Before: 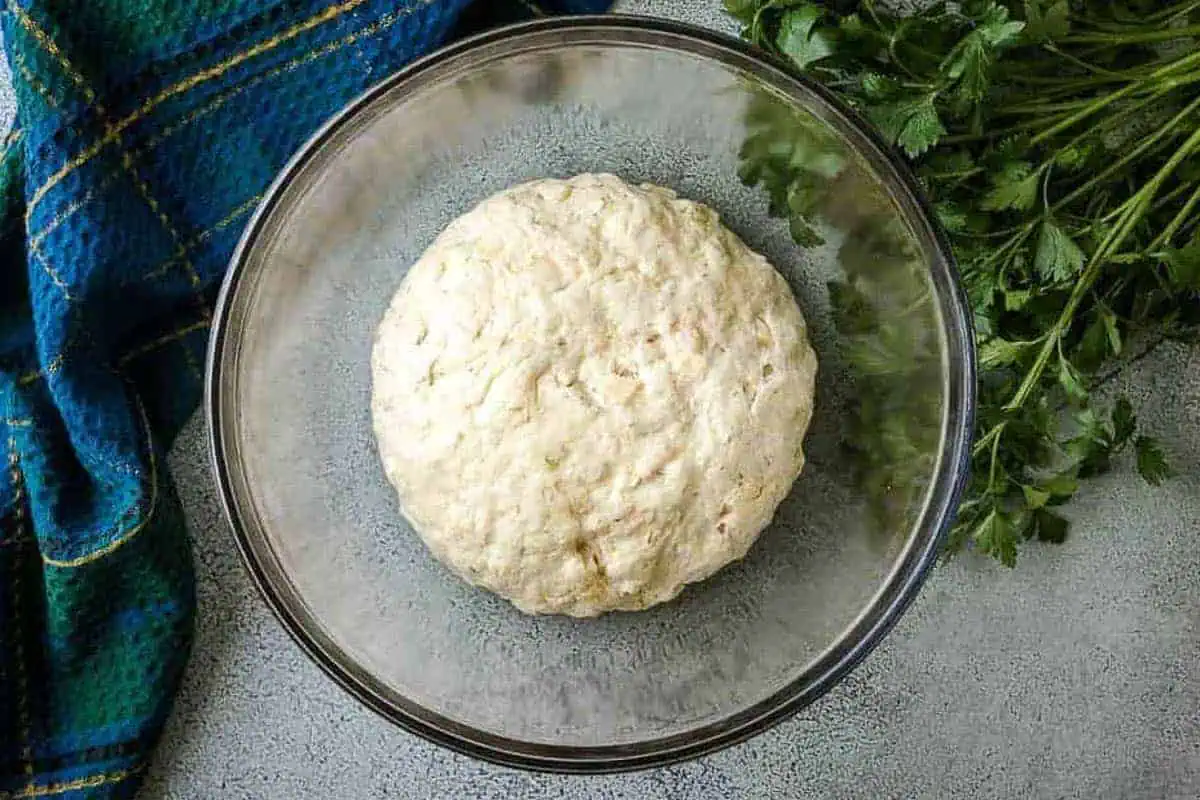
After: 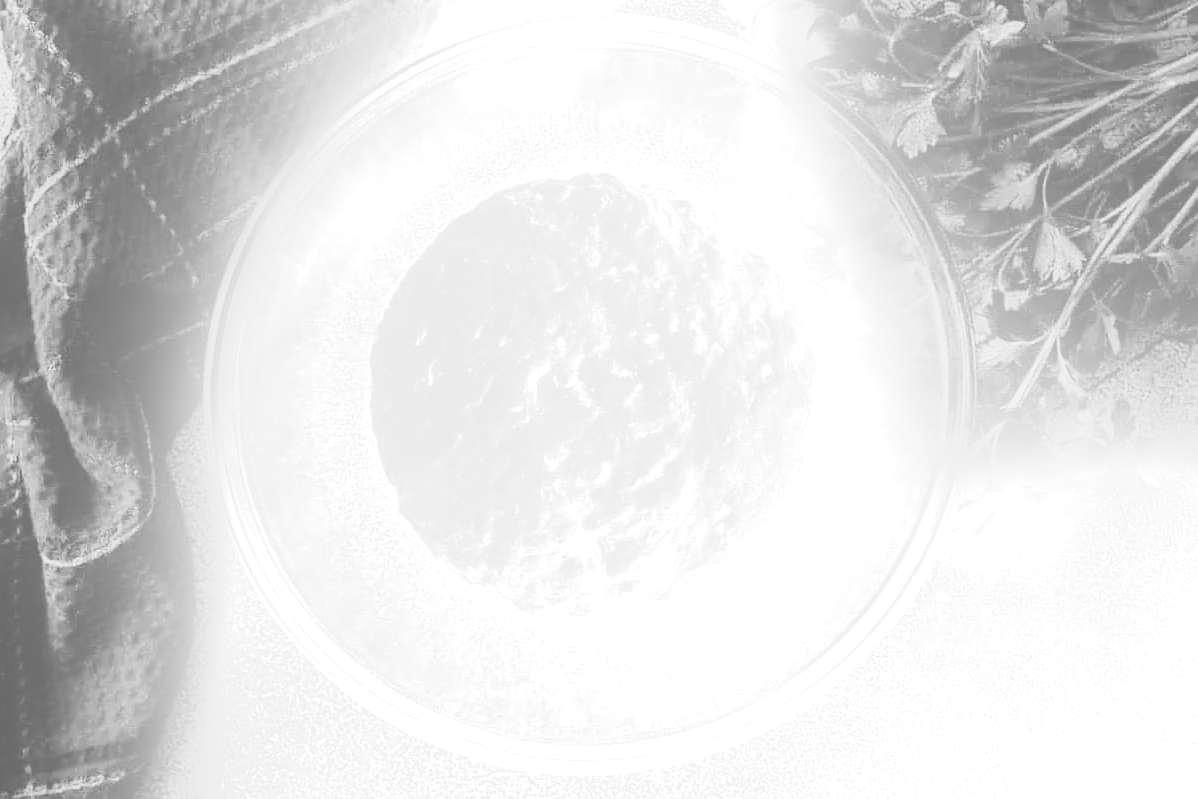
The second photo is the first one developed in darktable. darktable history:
base curve: curves: ch0 [(0, 0) (0.036, 0.037) (0.121, 0.228) (0.46, 0.76) (0.859, 0.983) (1, 1)], preserve colors none
monochrome: a -92.57, b 58.91
haze removal: compatibility mode true, adaptive false
exposure: exposure 0.3 EV, compensate highlight preservation false
crop and rotate: left 0.126%
color balance rgb: perceptual saturation grading › global saturation 25%, perceptual brilliance grading › mid-tones 10%, perceptual brilliance grading › shadows 15%, global vibrance 20%
bloom: size 25%, threshold 5%, strength 90%
